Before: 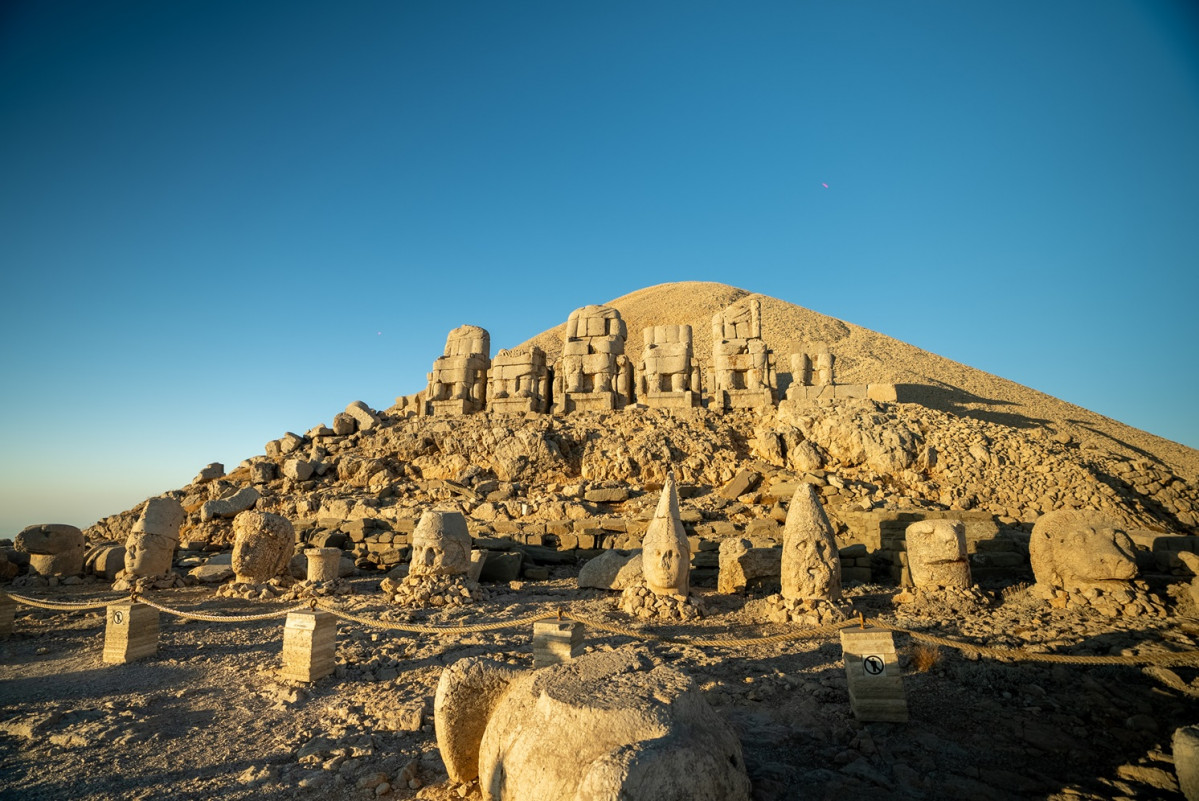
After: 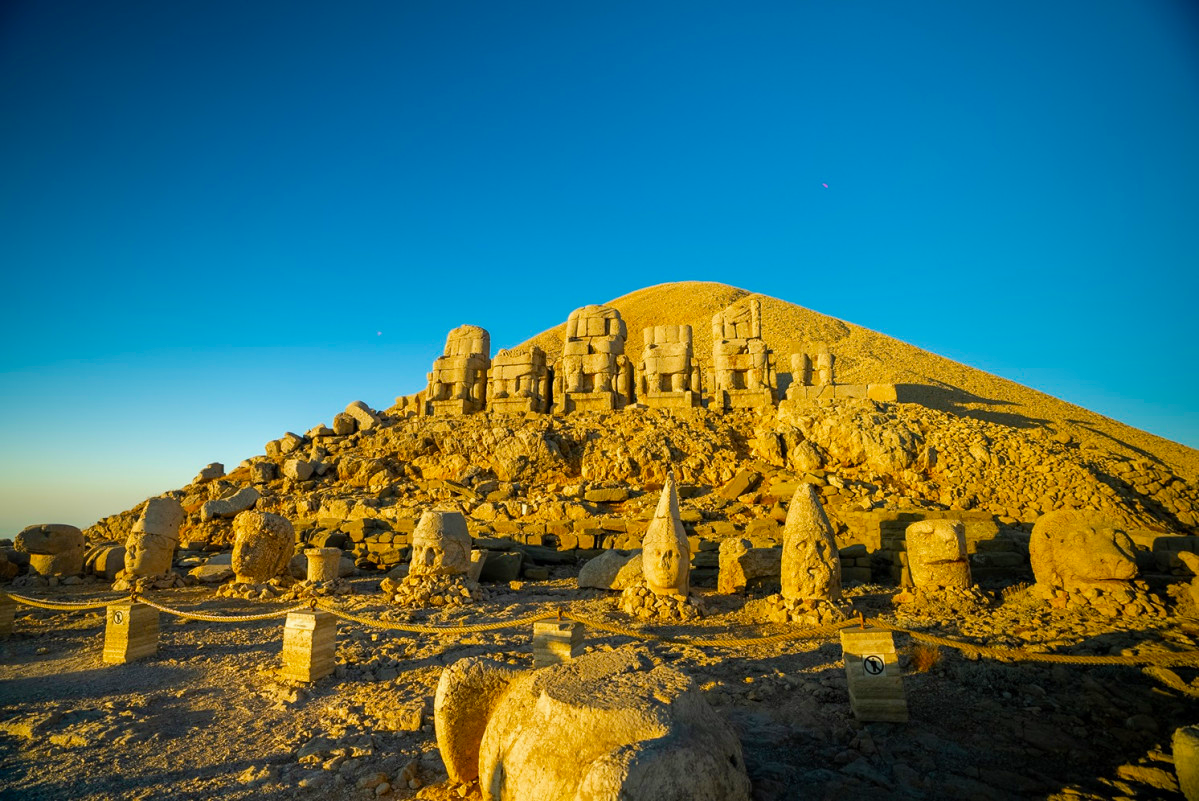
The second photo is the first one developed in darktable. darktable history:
color contrast: green-magenta contrast 0.84, blue-yellow contrast 0.86 | blend: blend mode normal, opacity 100%; mask: uniform (no mask)
vibrance: vibrance 100%
velvia: strength 51%, mid-tones bias 0.51
